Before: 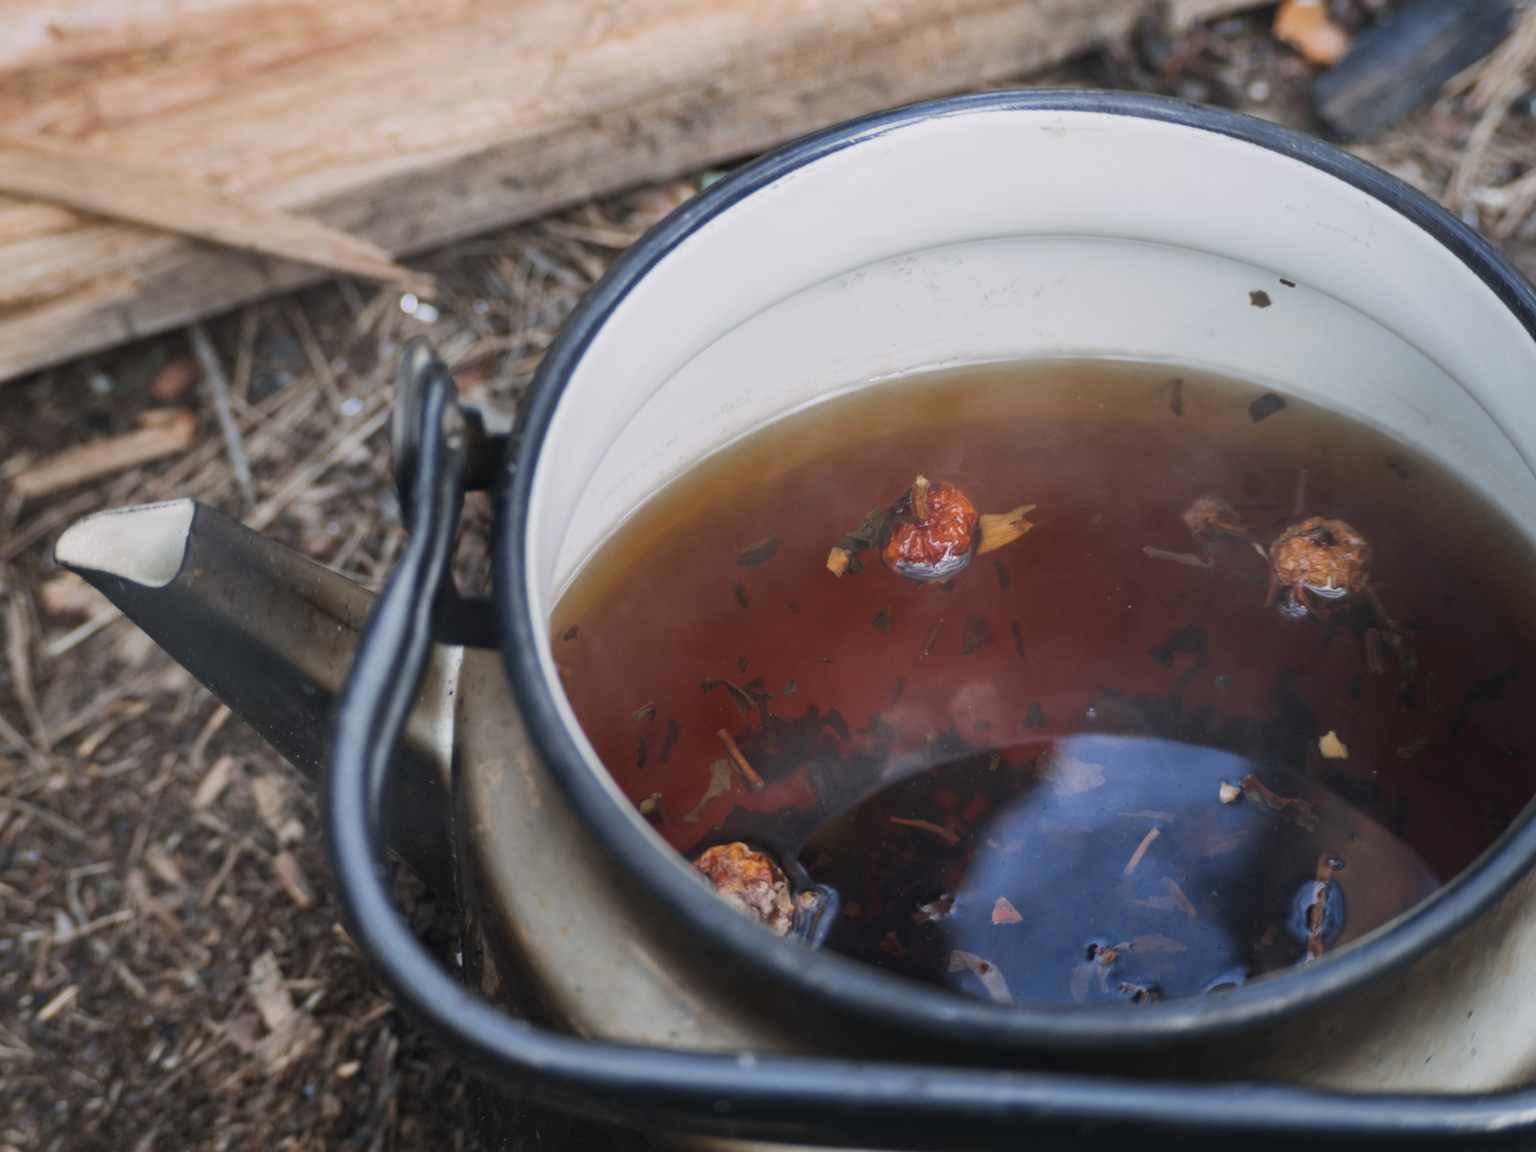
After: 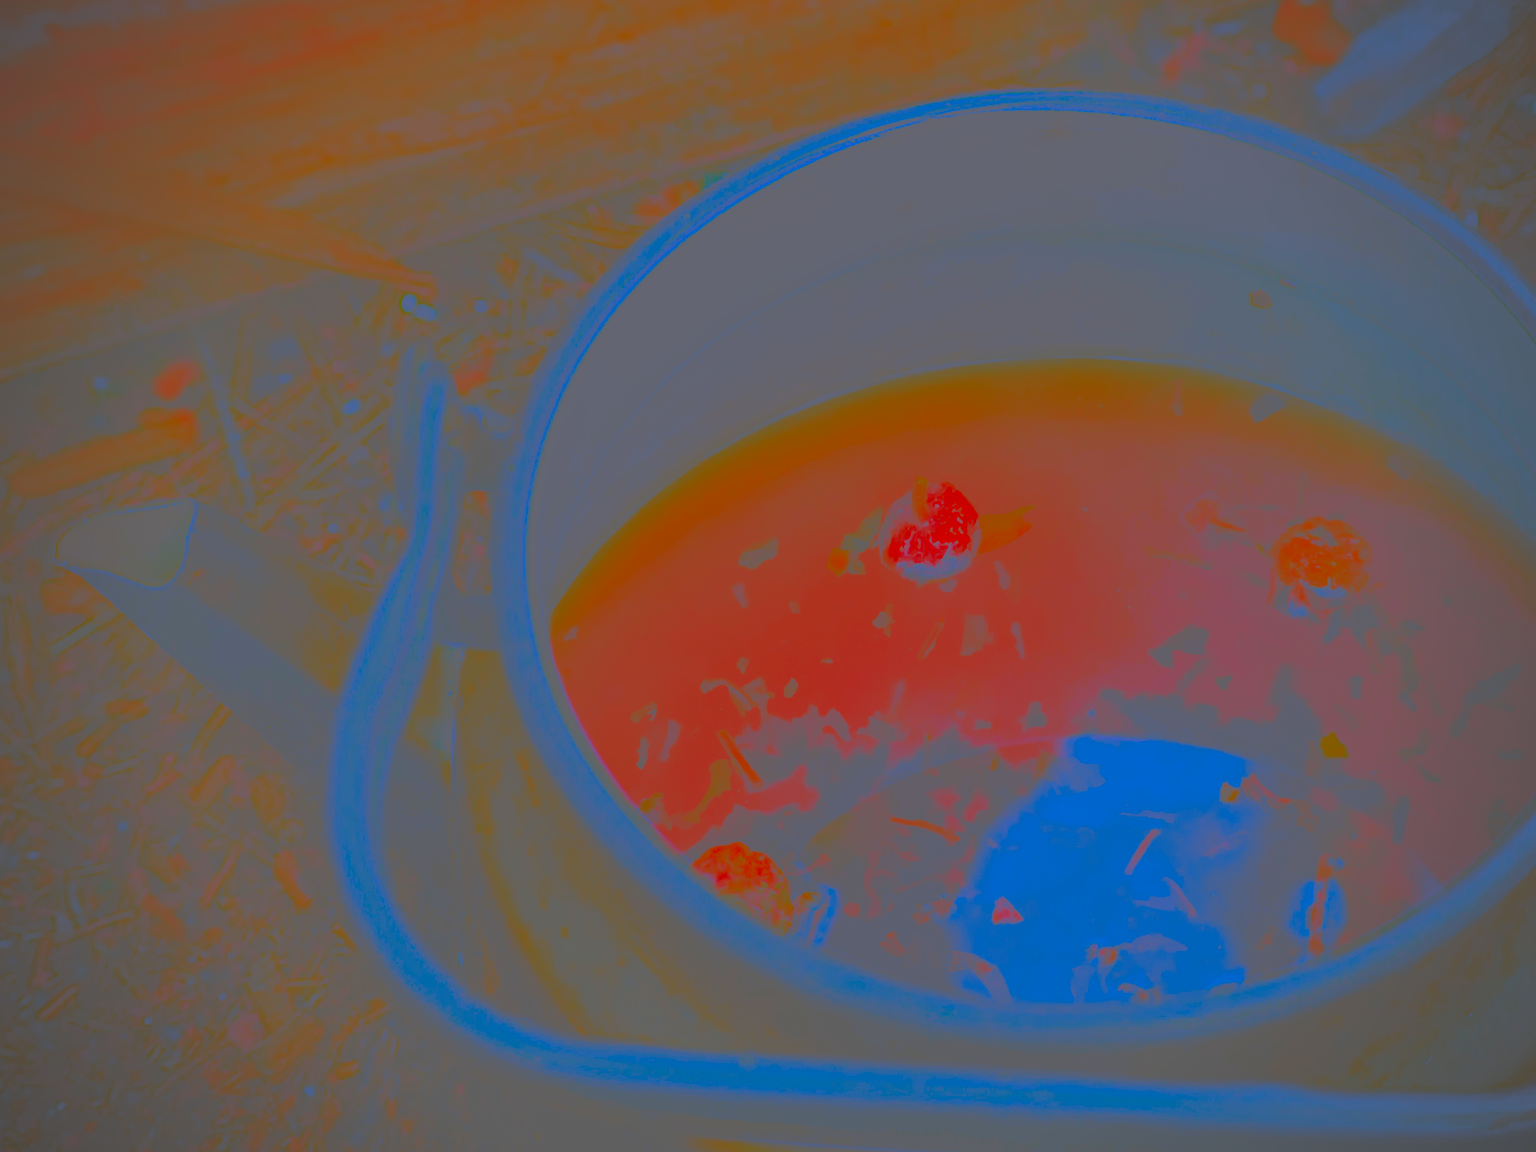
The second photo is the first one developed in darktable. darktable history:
tone curve: curves: ch0 [(0, 0.006) (0.046, 0.011) (0.13, 0.062) (0.338, 0.327) (0.494, 0.55) (0.728, 0.835) (1, 1)]; ch1 [(0, 0) (0.346, 0.324) (0.45, 0.431) (0.5, 0.5) (0.522, 0.517) (0.55, 0.57) (1, 1)]; ch2 [(0, 0) (0.453, 0.418) (0.5, 0.5) (0.526, 0.524) (0.554, 0.598) (0.622, 0.679) (0.707, 0.761) (1, 1)], color space Lab, independent channels, preserve colors none
contrast brightness saturation: contrast -0.981, brightness -0.159, saturation 0.762
vignetting: brightness -0.449, saturation -0.687
sharpen: on, module defaults
